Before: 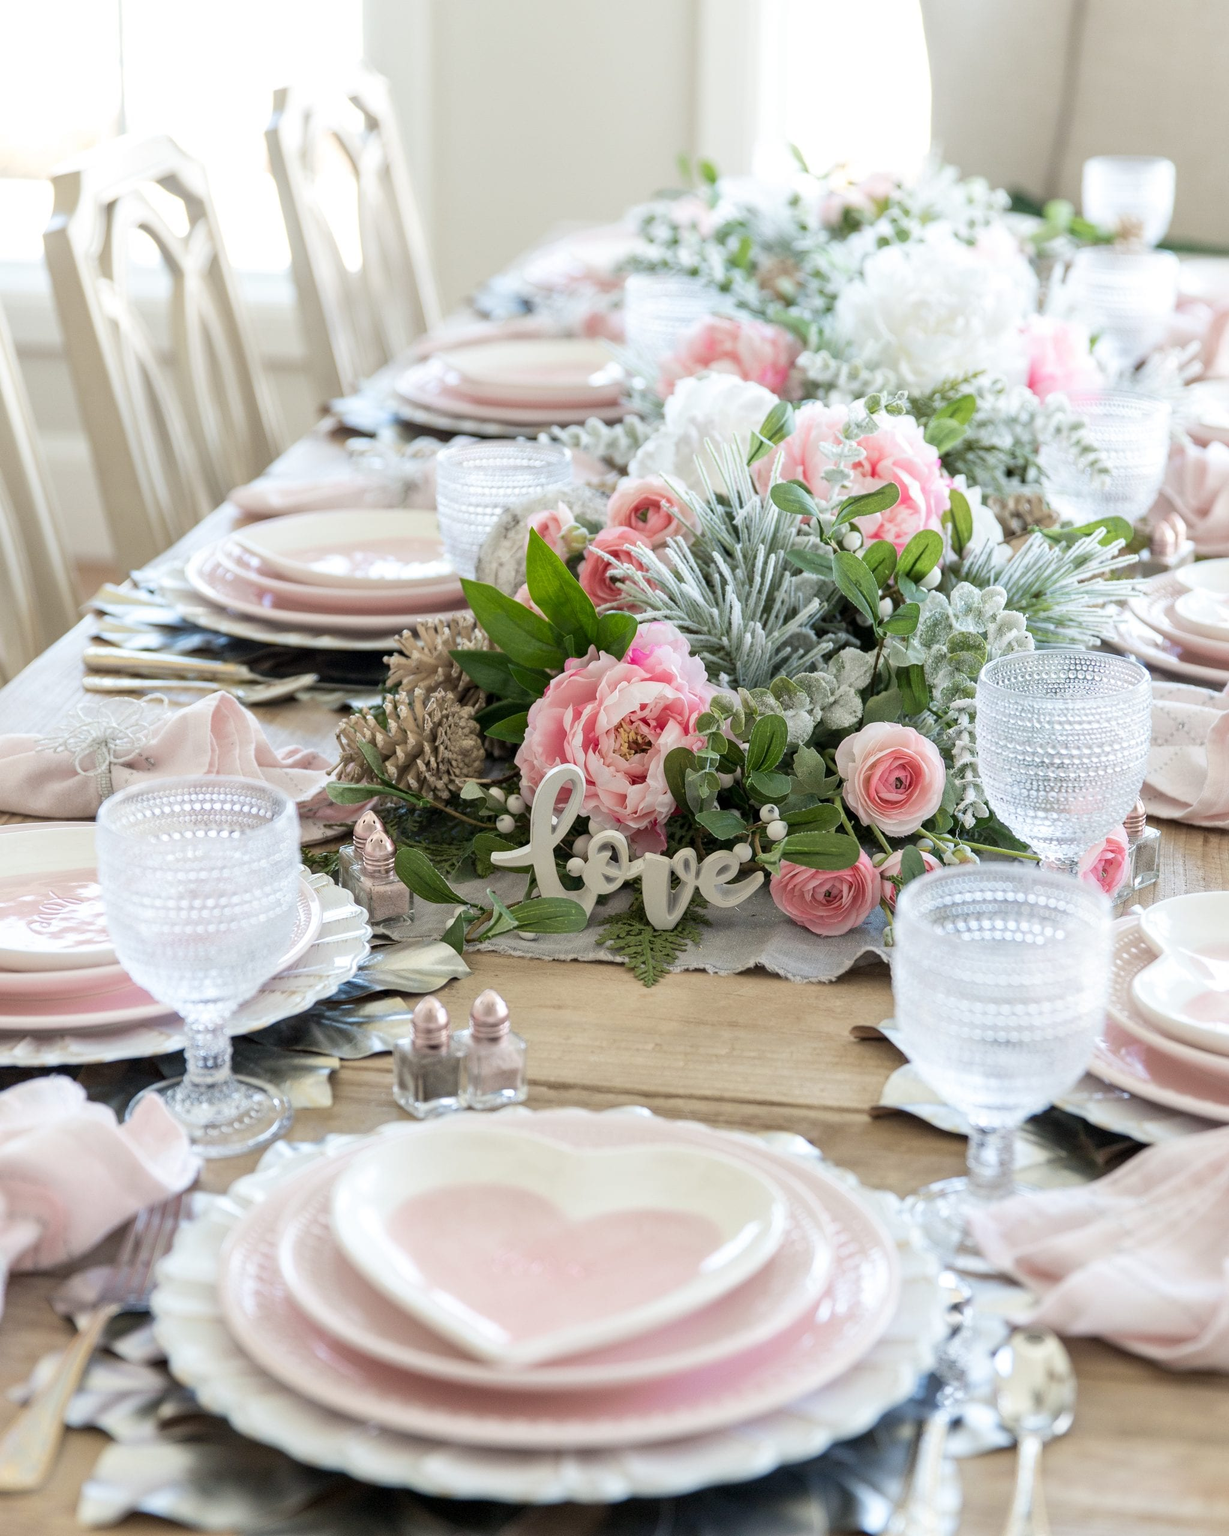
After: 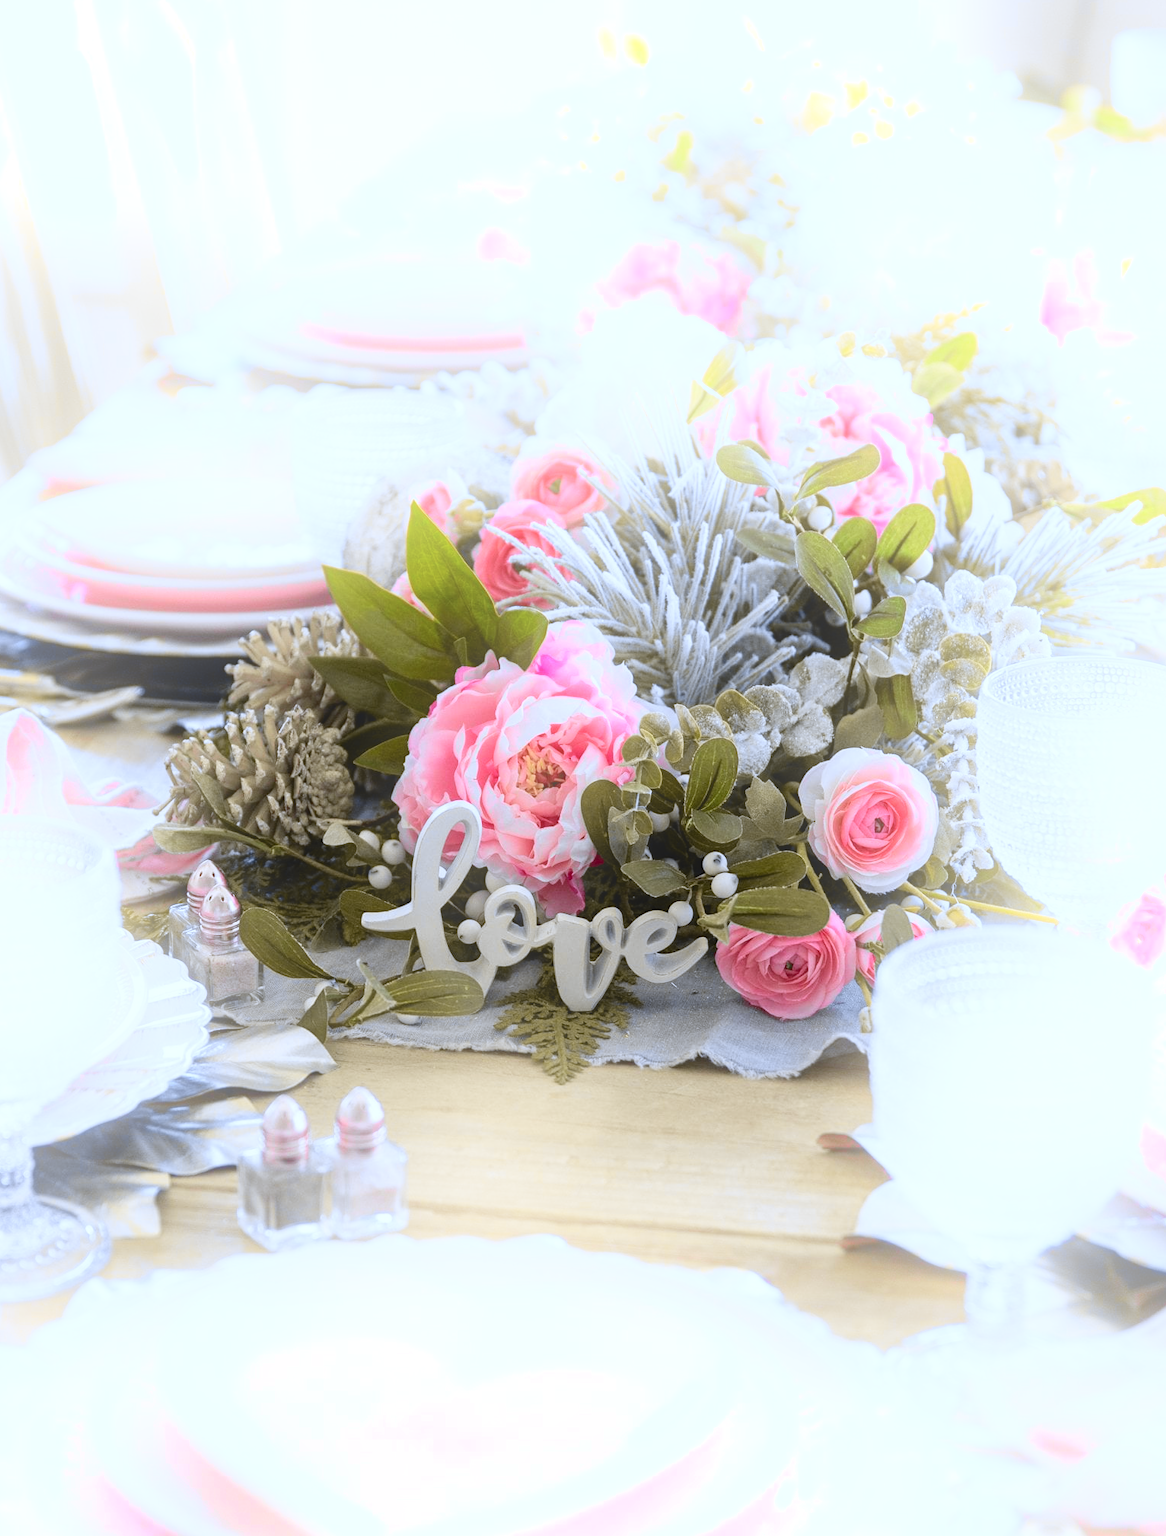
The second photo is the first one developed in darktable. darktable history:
crop: left 16.768%, top 8.653%, right 8.362%, bottom 12.485%
white balance: red 0.931, blue 1.11
tone curve: curves: ch0 [(0, 0.036) (0.119, 0.115) (0.466, 0.498) (0.715, 0.767) (0.817, 0.865) (1, 0.998)]; ch1 [(0, 0) (0.377, 0.424) (0.442, 0.491) (0.487, 0.498) (0.514, 0.512) (0.536, 0.577) (0.66, 0.724) (1, 1)]; ch2 [(0, 0) (0.38, 0.405) (0.463, 0.443) (0.492, 0.486) (0.526, 0.541) (0.578, 0.598) (1, 1)], color space Lab, independent channels, preserve colors none
bloom: on, module defaults
